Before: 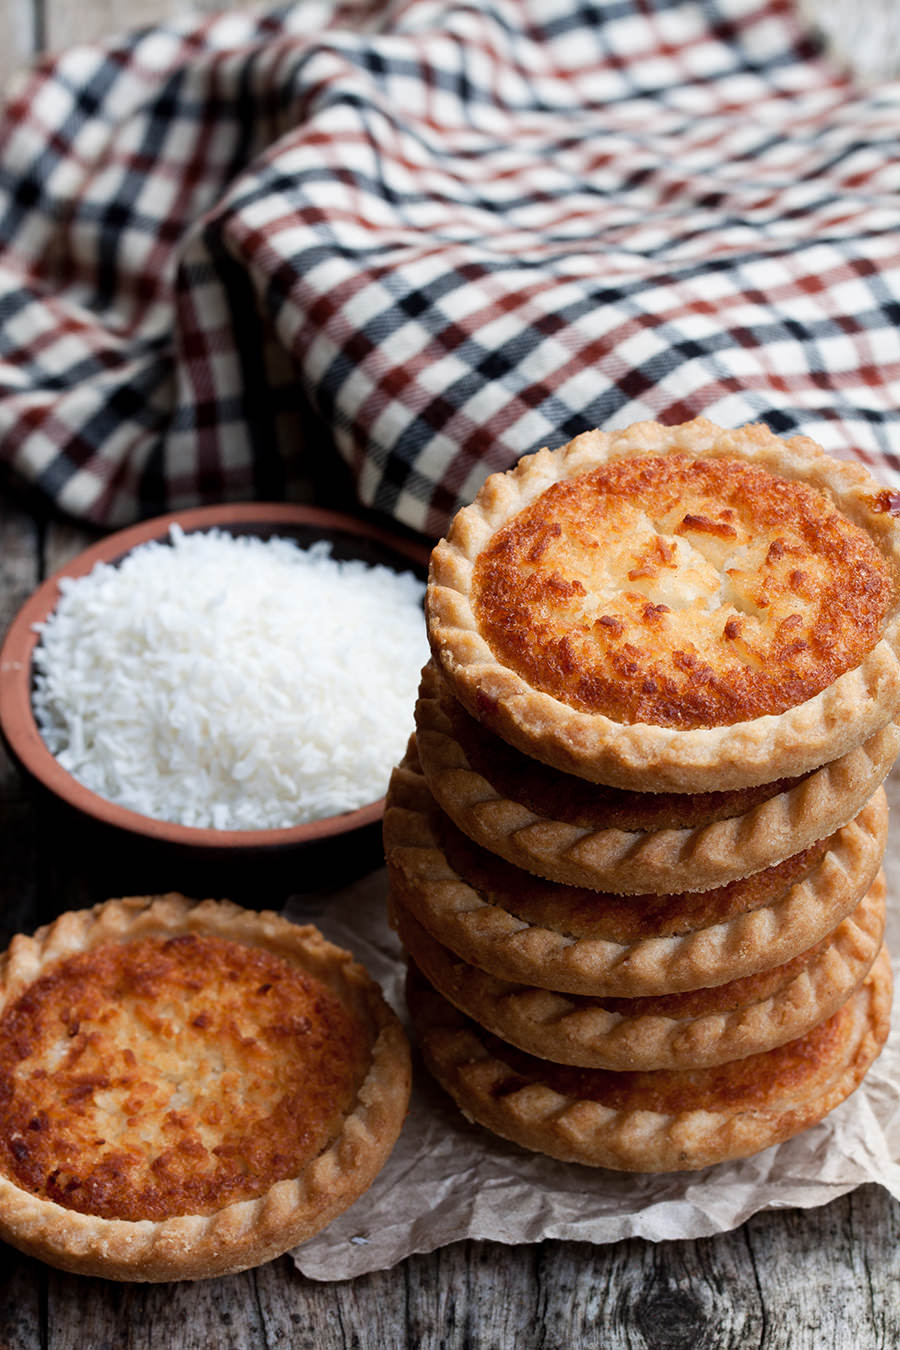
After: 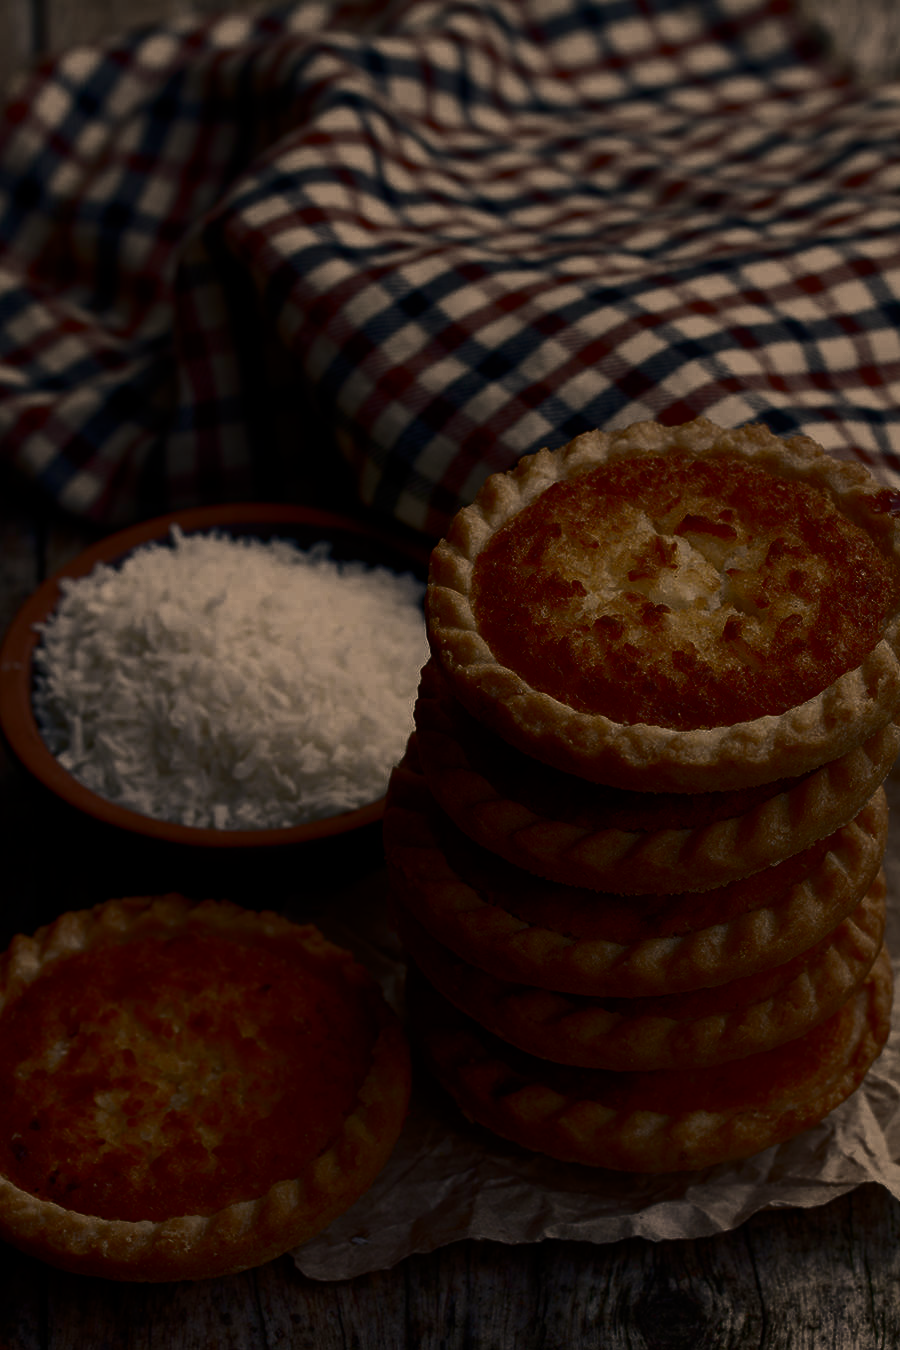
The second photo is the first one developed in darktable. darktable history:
exposure: exposure -2.385 EV, compensate highlight preservation false
color correction: highlights a* 14.9, highlights b* 30.84
contrast brightness saturation: contrast 0.922, brightness 0.199
